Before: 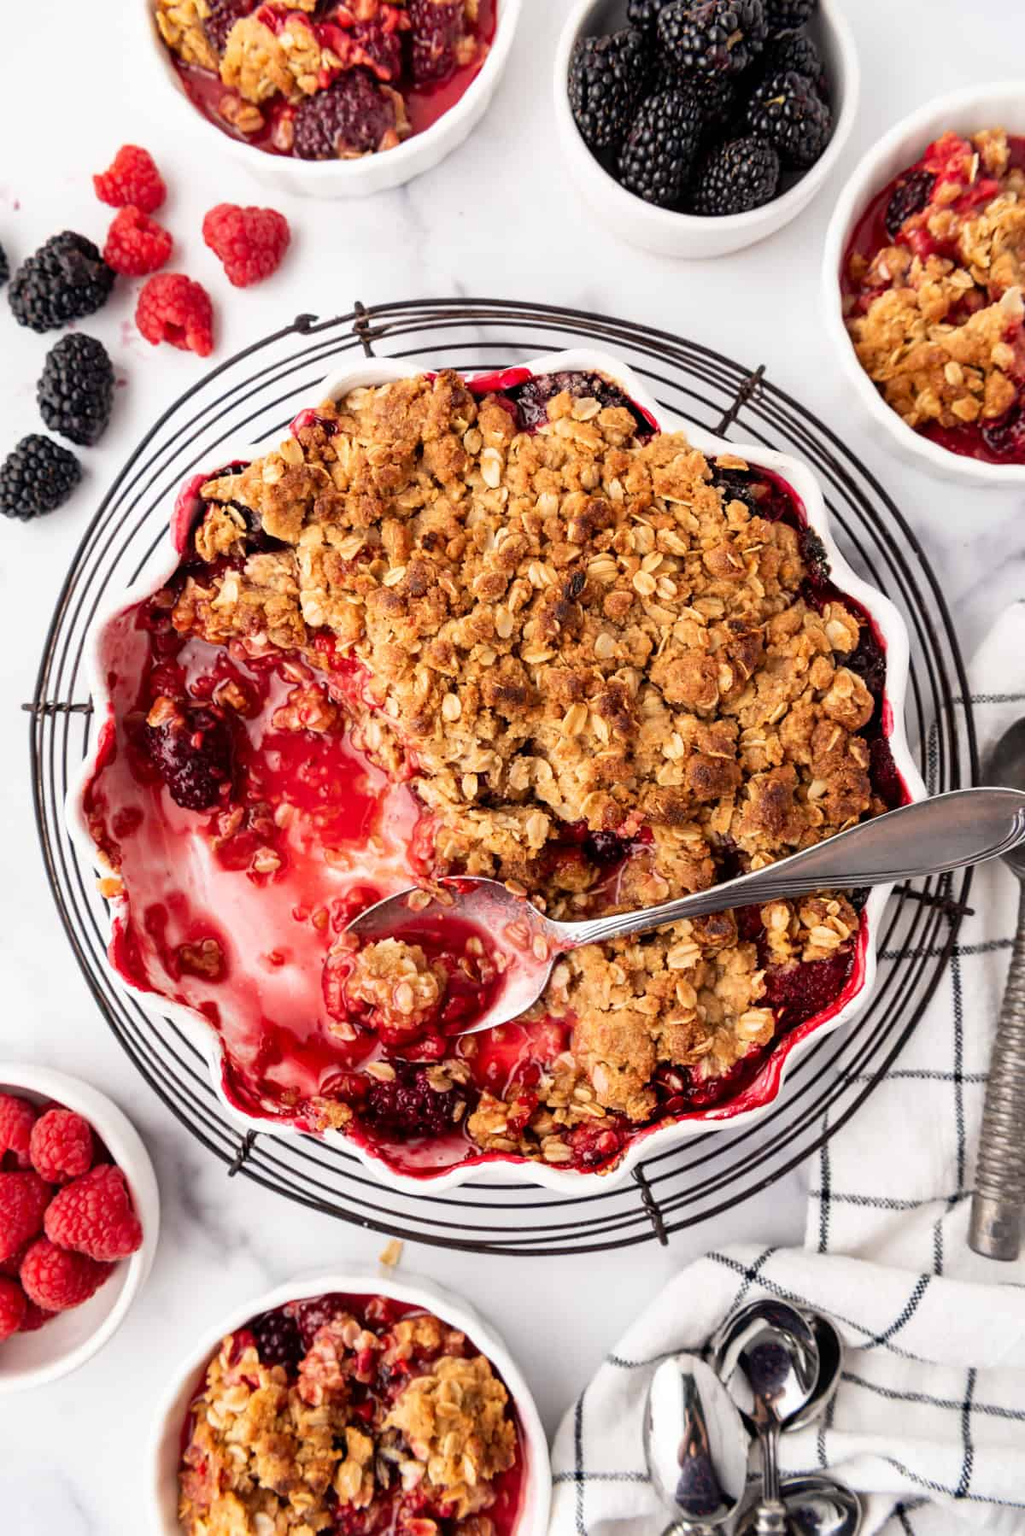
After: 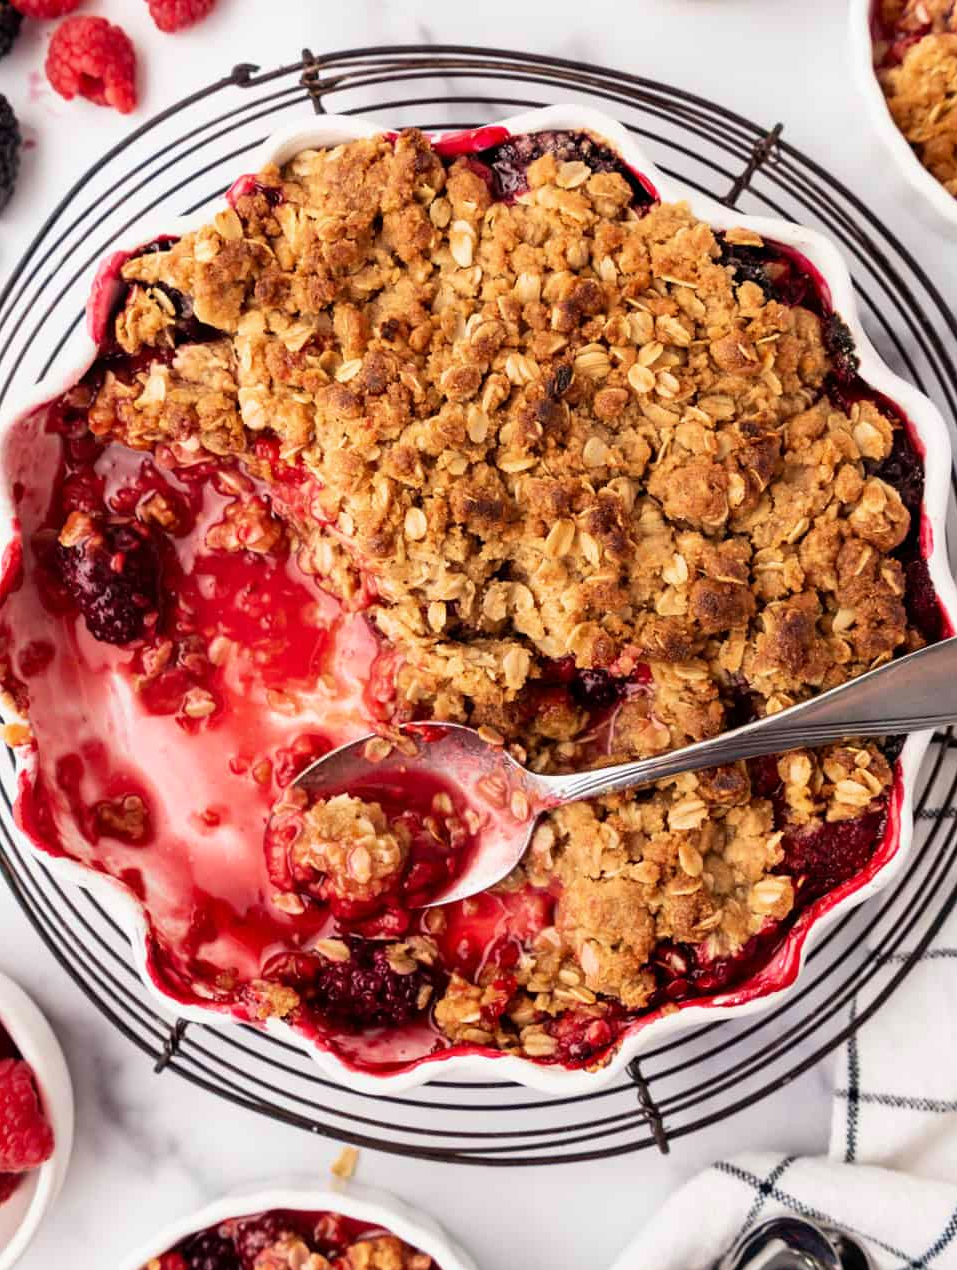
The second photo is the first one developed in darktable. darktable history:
crop: left 9.457%, top 16.932%, right 10.725%, bottom 12.399%
velvia: on, module defaults
exposure: exposure -0.045 EV, compensate highlight preservation false
